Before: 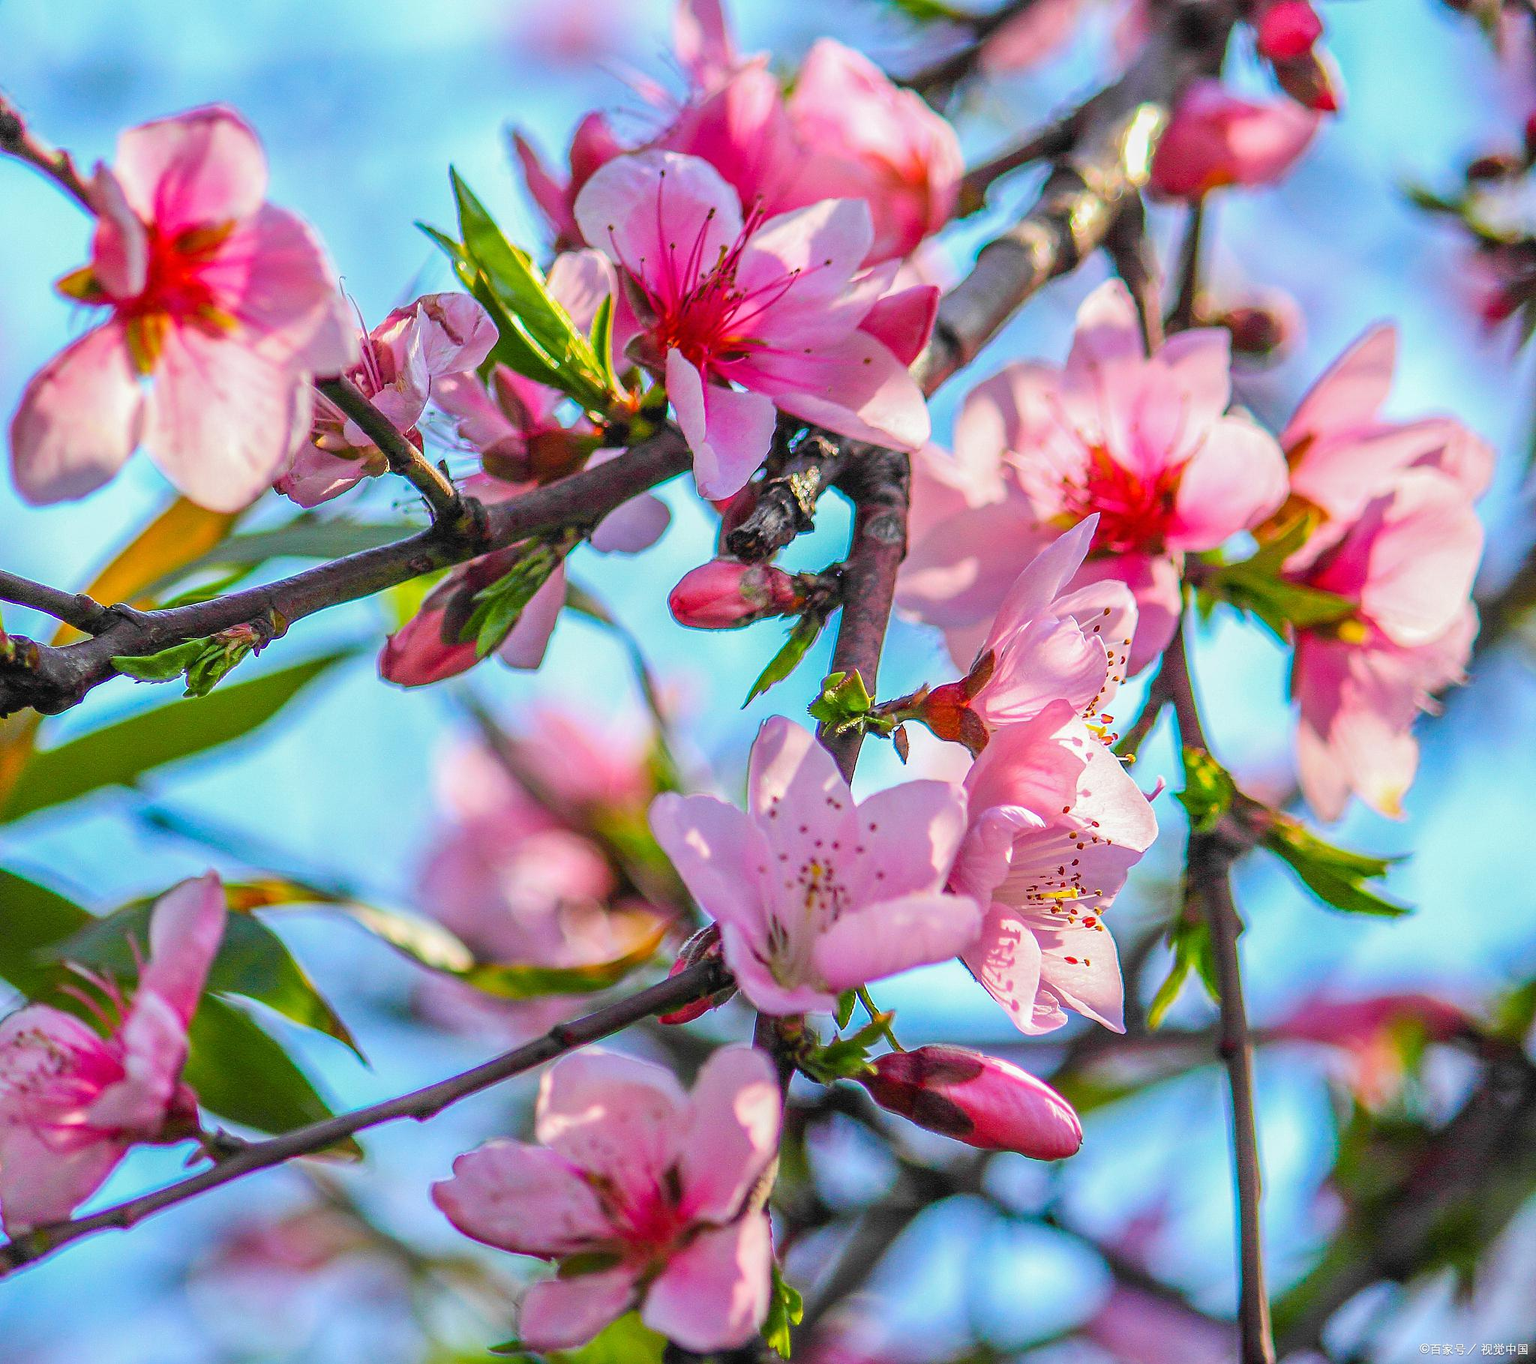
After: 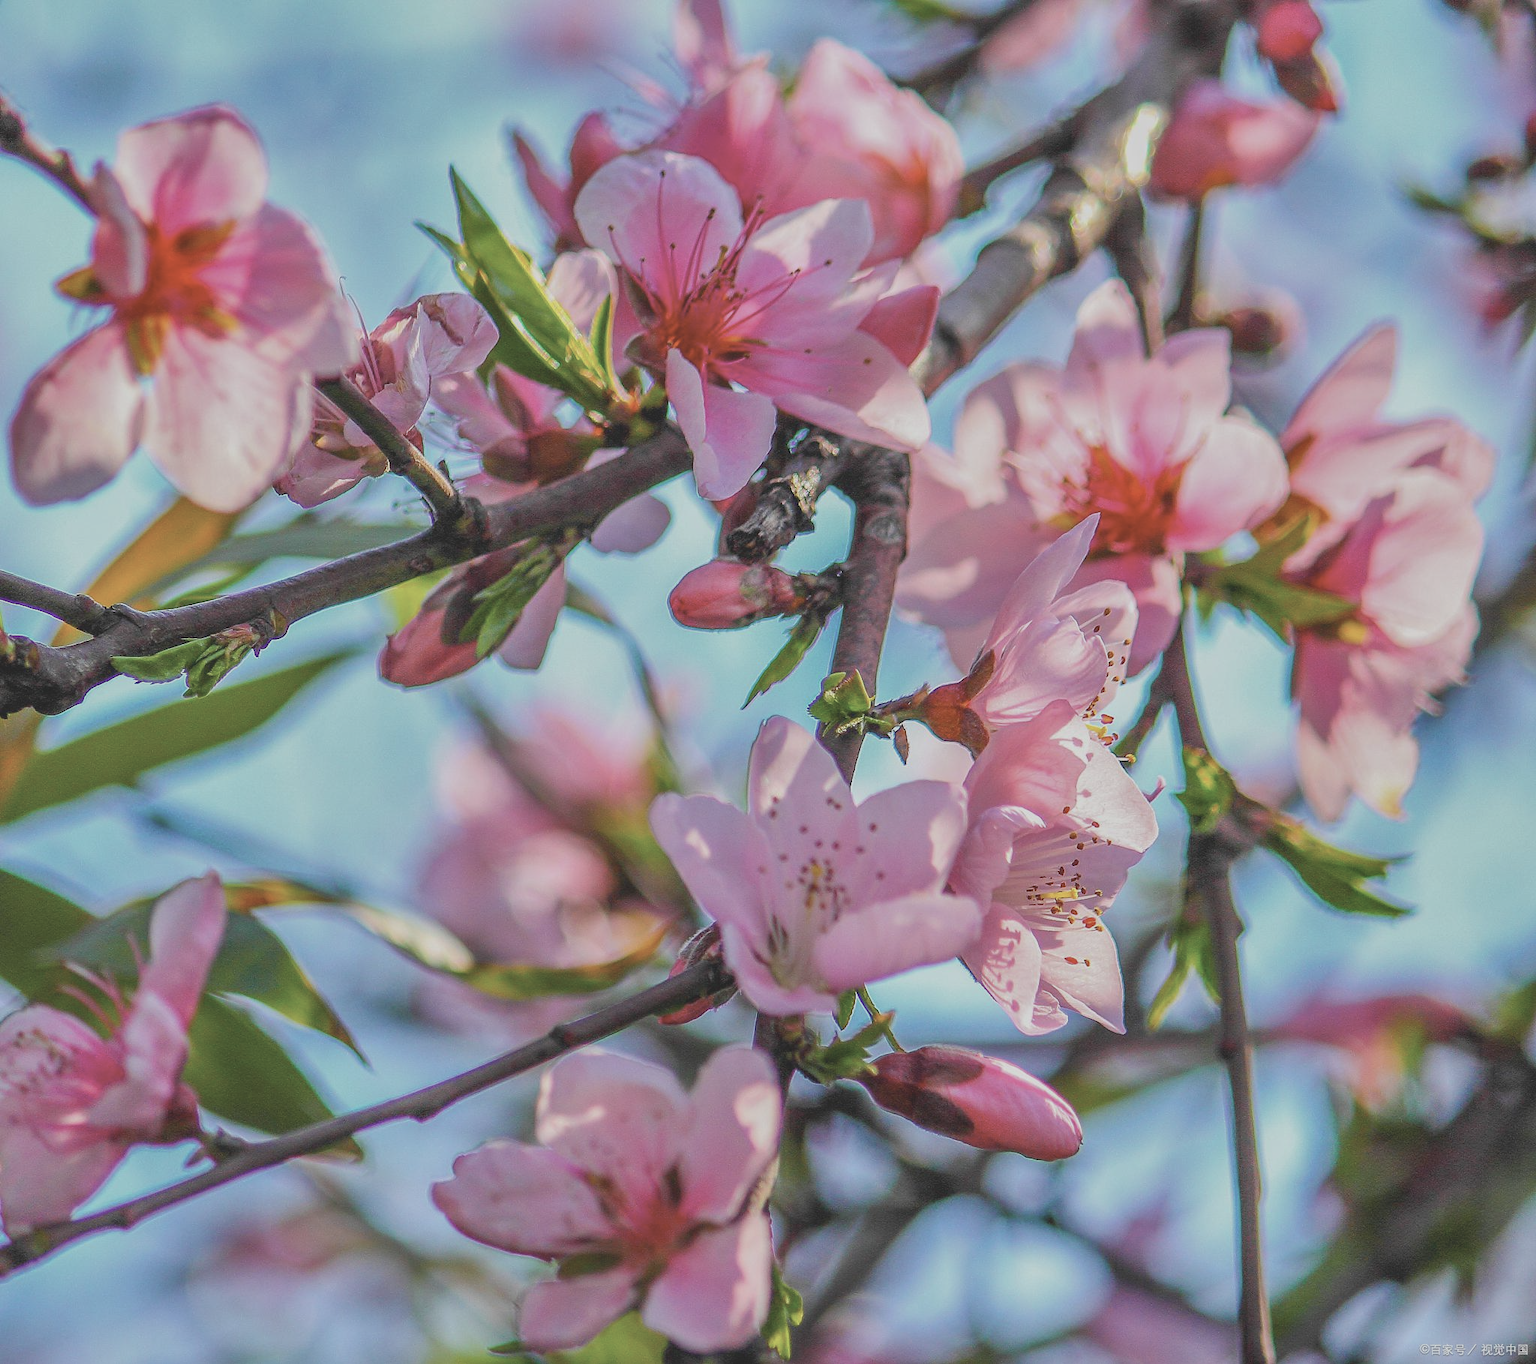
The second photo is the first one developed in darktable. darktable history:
shadows and highlights: soften with gaussian
contrast brightness saturation: contrast -0.26, saturation -0.43
